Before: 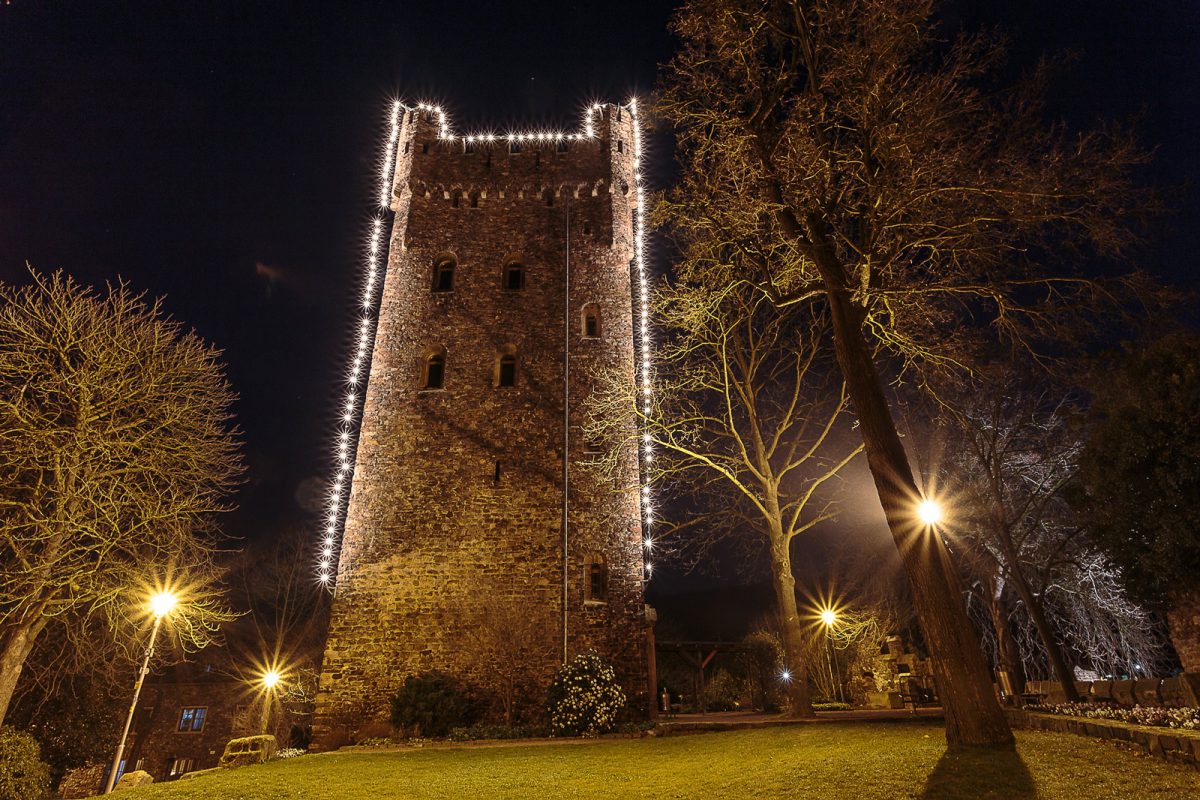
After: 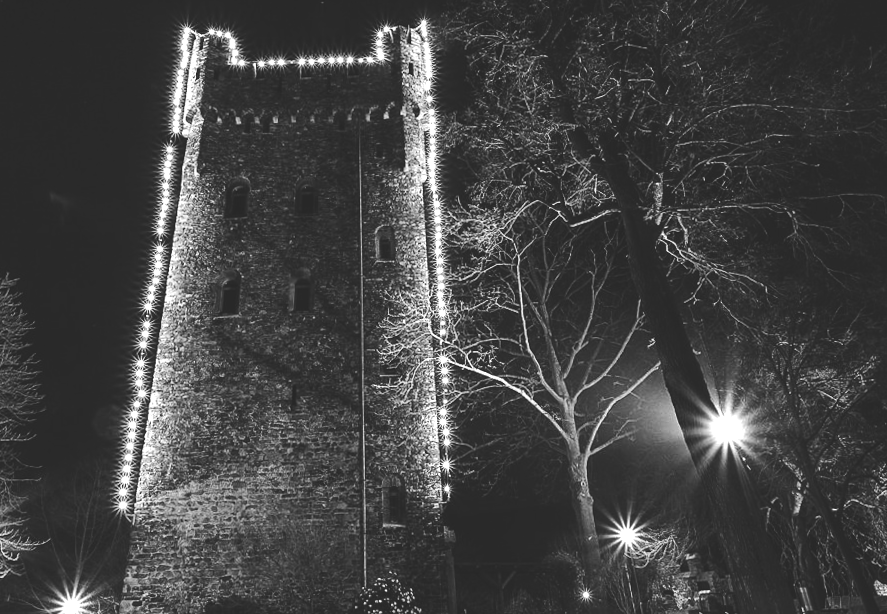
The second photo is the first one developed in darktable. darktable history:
haze removal: compatibility mode true, adaptive false
tone equalizer: -8 EV -0.75 EV, -7 EV -0.7 EV, -6 EV -0.6 EV, -5 EV -0.4 EV, -3 EV 0.4 EV, -2 EV 0.6 EV, -1 EV 0.7 EV, +0 EV 0.75 EV, edges refinement/feathering 500, mask exposure compensation -1.57 EV, preserve details no
crop: left 16.768%, top 8.653%, right 8.362%, bottom 12.485%
shadows and highlights: shadows 12, white point adjustment 1.2, soften with gaussian
monochrome: on, module defaults
rotate and perspective: rotation -1°, crop left 0.011, crop right 0.989, crop top 0.025, crop bottom 0.975
color balance rgb: shadows lift › chroma 2%, shadows lift › hue 247.2°, power › chroma 0.3%, power › hue 25.2°, highlights gain › chroma 3%, highlights gain › hue 60°, global offset › luminance 2%, perceptual saturation grading › global saturation 20%, perceptual saturation grading › highlights -20%, perceptual saturation grading › shadows 30%
white balance: red 0.766, blue 1.537
